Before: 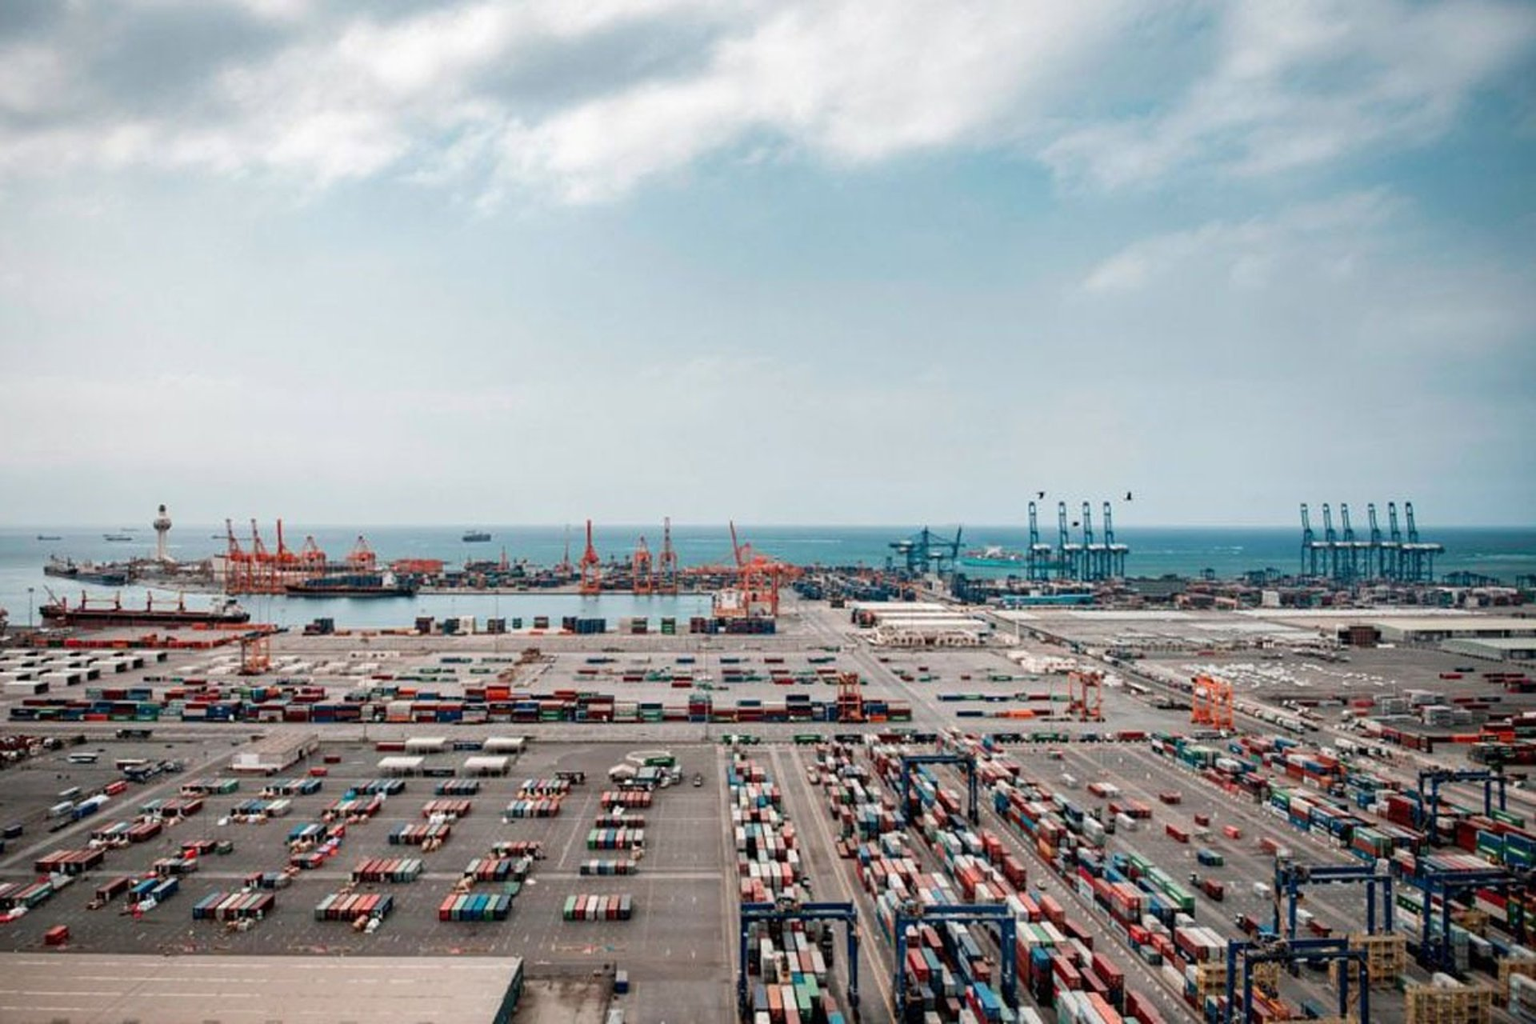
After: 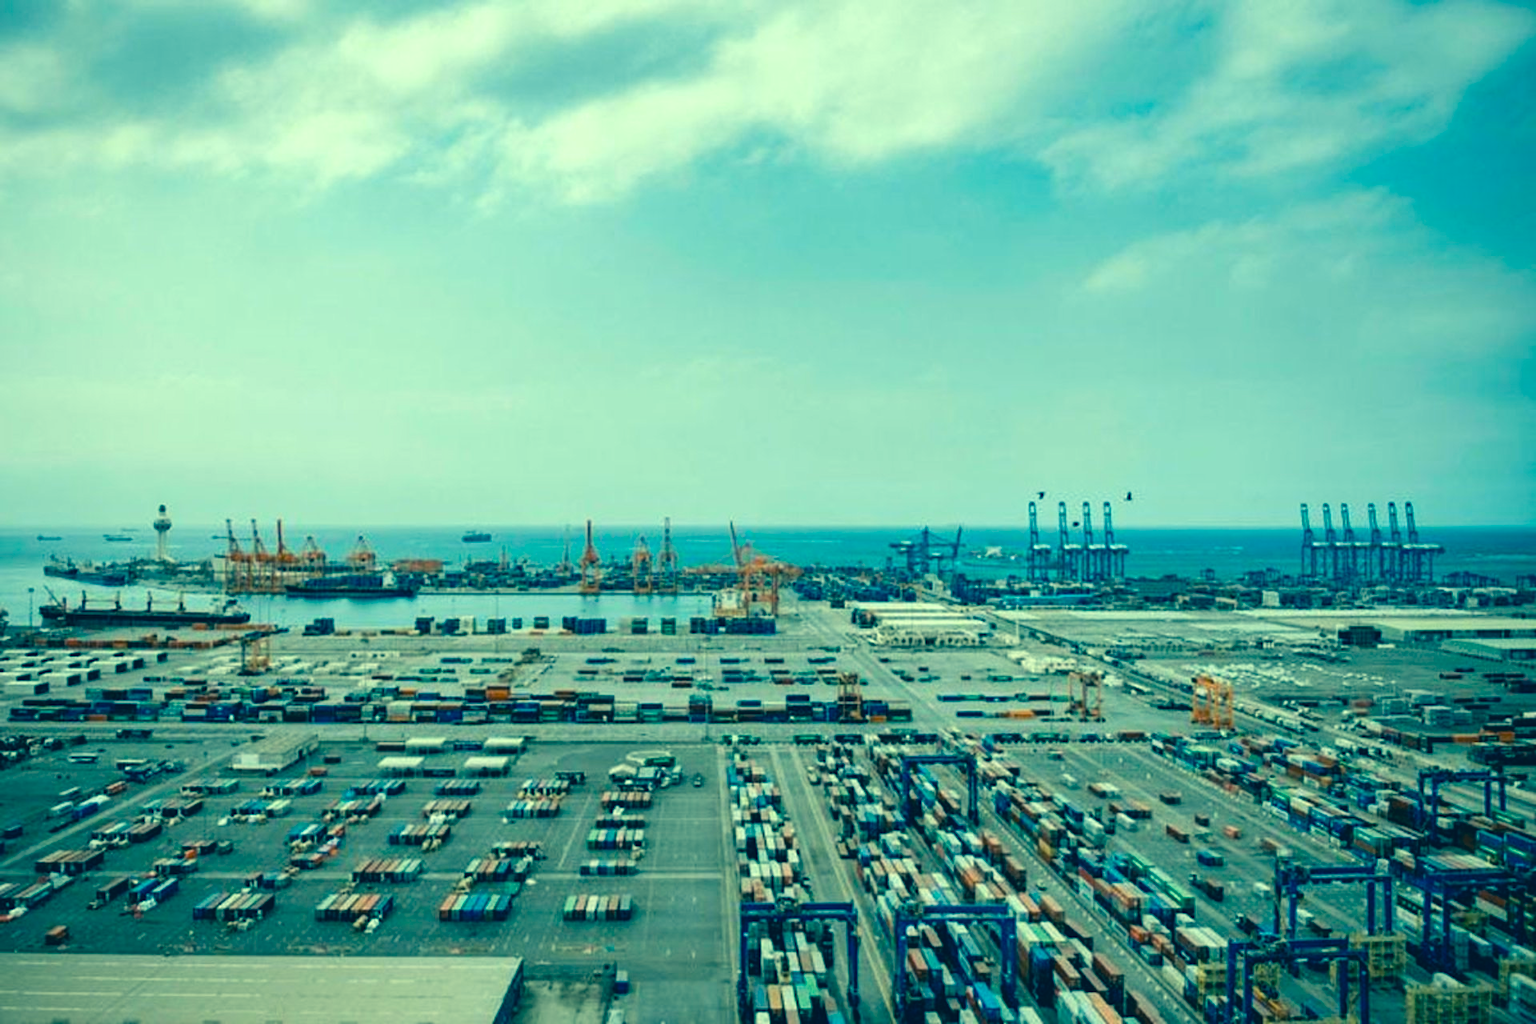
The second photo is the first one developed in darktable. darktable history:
color calibration: output R [1.063, -0.012, -0.003, 0], output G [0, 1.022, 0.021, 0], output B [-0.079, 0.047, 1, 0], illuminant custom, x 0.389, y 0.387, temperature 3838.64 K
color correction: highlights a* -15.58, highlights b* 40, shadows a* -40, shadows b* -26.18
